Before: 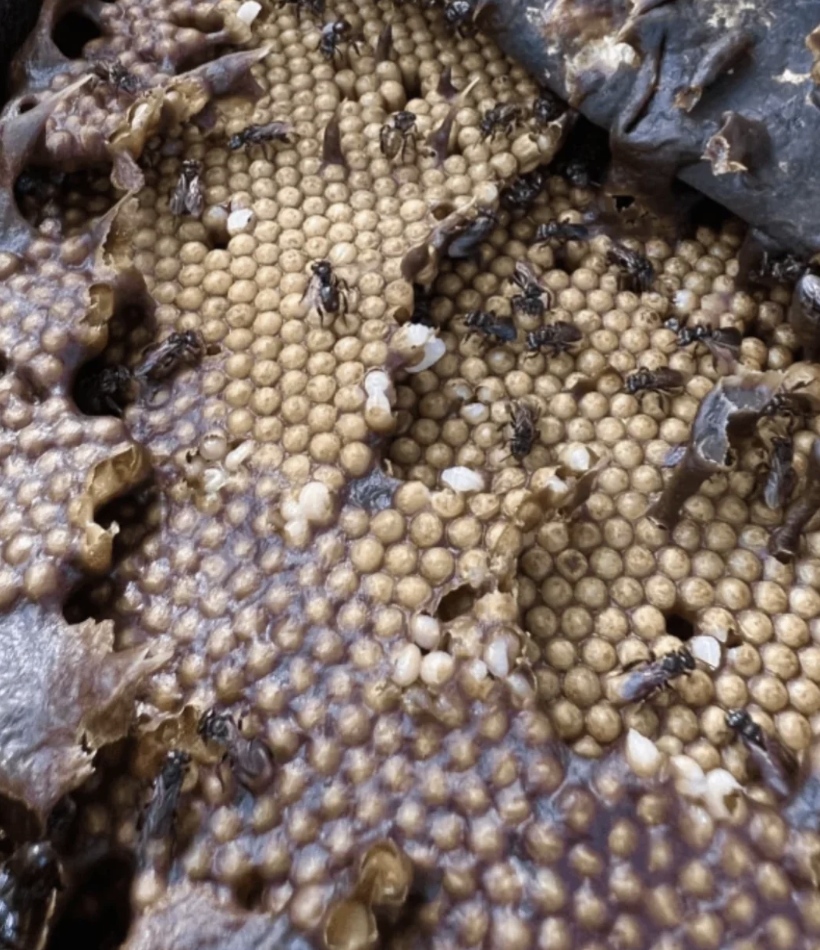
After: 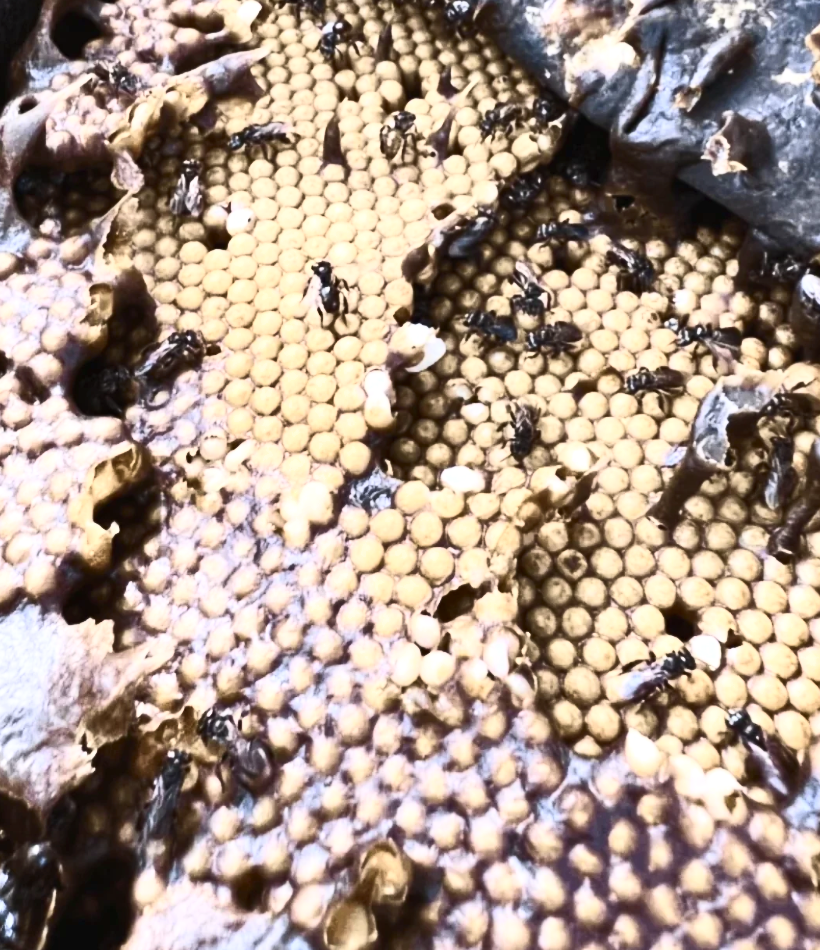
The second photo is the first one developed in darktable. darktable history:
exposure: black level correction 0, exposure 0.5 EV, compensate exposure bias true, compensate highlight preservation false
contrast brightness saturation: contrast 0.612, brightness 0.34, saturation 0.149
shadows and highlights: white point adjustment 0.062, soften with gaussian
